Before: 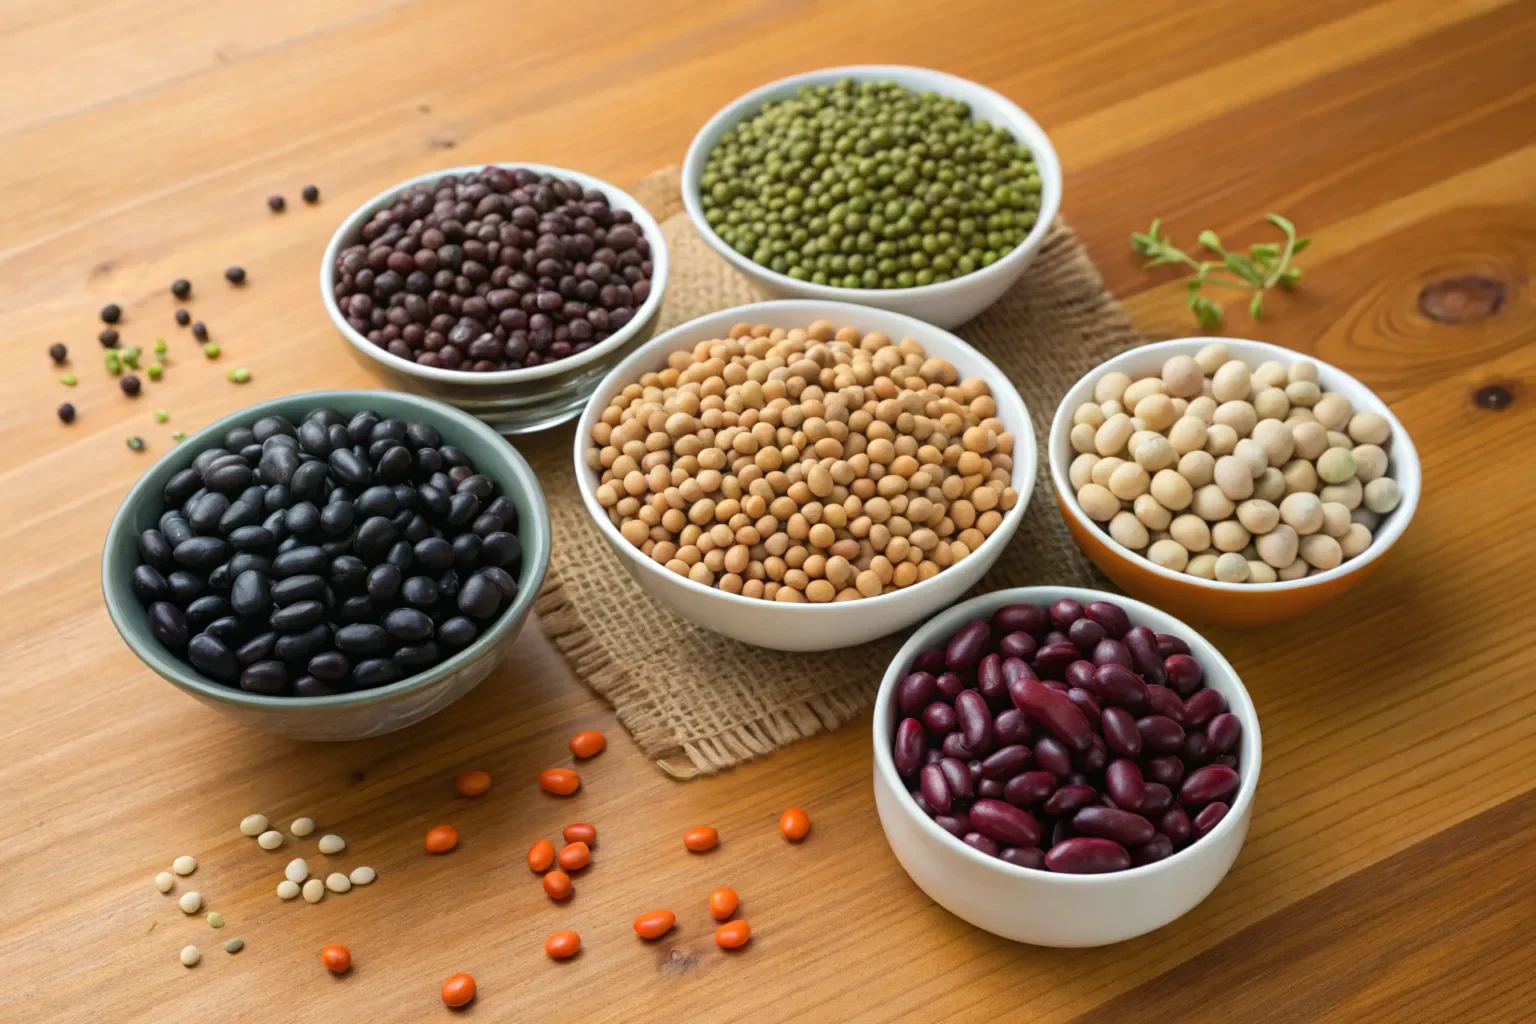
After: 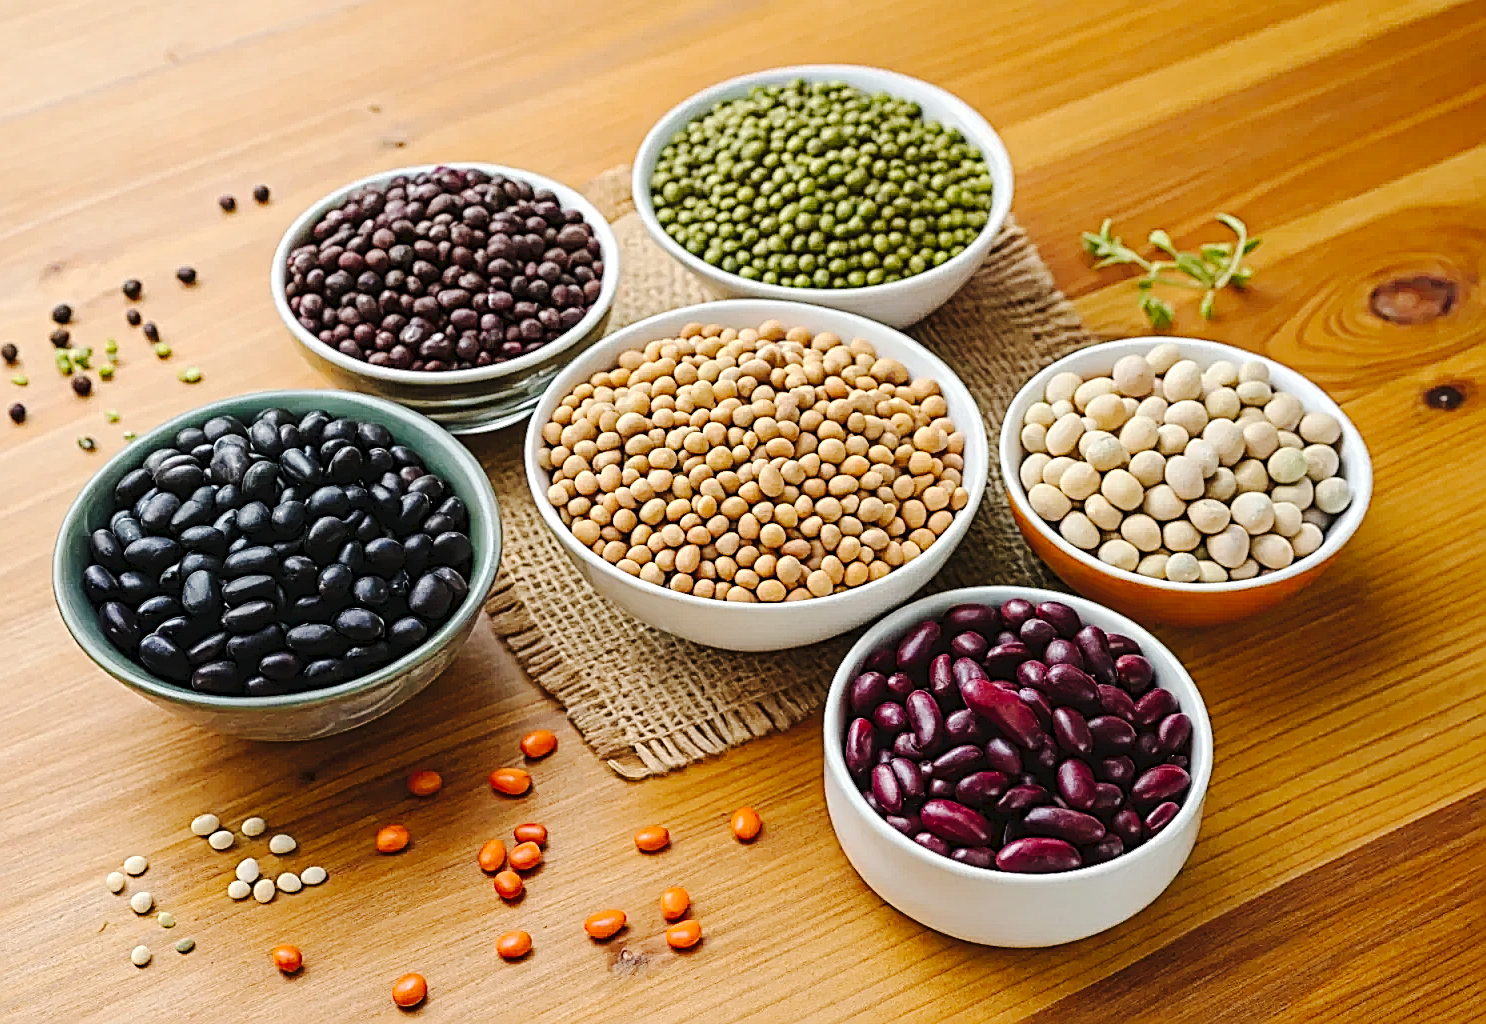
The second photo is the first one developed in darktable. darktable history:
sharpen: amount 0.901
contrast equalizer: y [[0.5, 0.5, 0.5, 0.539, 0.64, 0.611], [0.5 ×6], [0.5 ×6], [0 ×6], [0 ×6]]
tone curve: curves: ch0 [(0, 0) (0.003, 0.034) (0.011, 0.038) (0.025, 0.046) (0.044, 0.054) (0.069, 0.06) (0.1, 0.079) (0.136, 0.114) (0.177, 0.151) (0.224, 0.213) (0.277, 0.293) (0.335, 0.385) (0.399, 0.482) (0.468, 0.578) (0.543, 0.655) (0.623, 0.724) (0.709, 0.786) (0.801, 0.854) (0.898, 0.922) (1, 1)], preserve colors none
crop and rotate: left 3.238%
